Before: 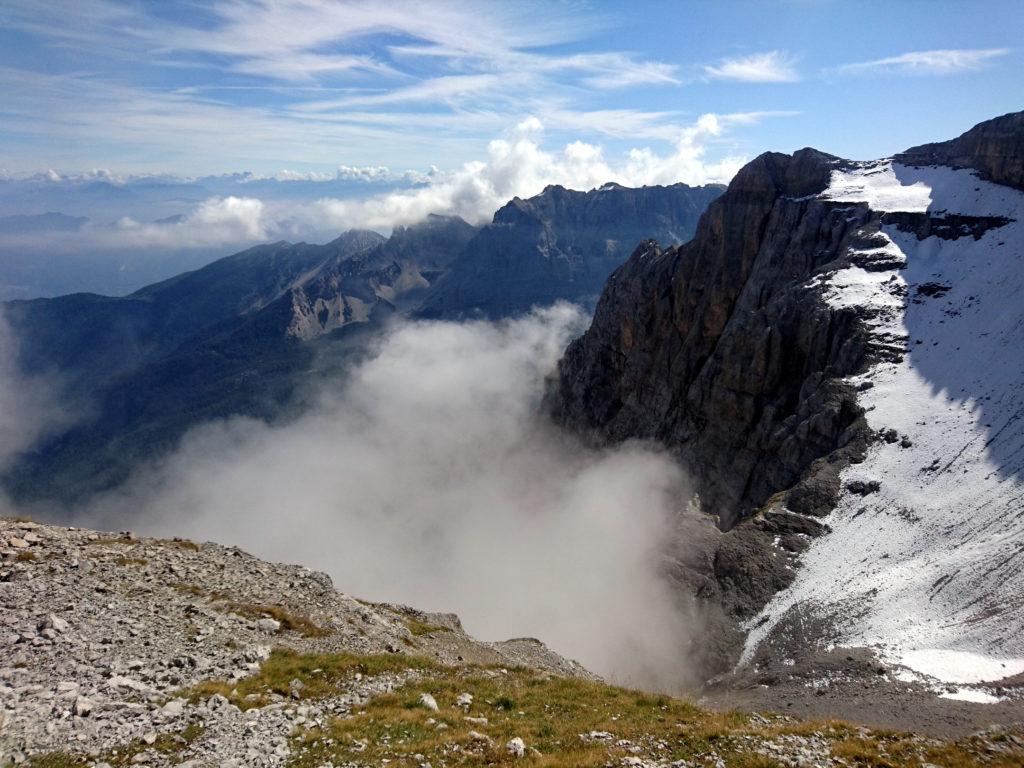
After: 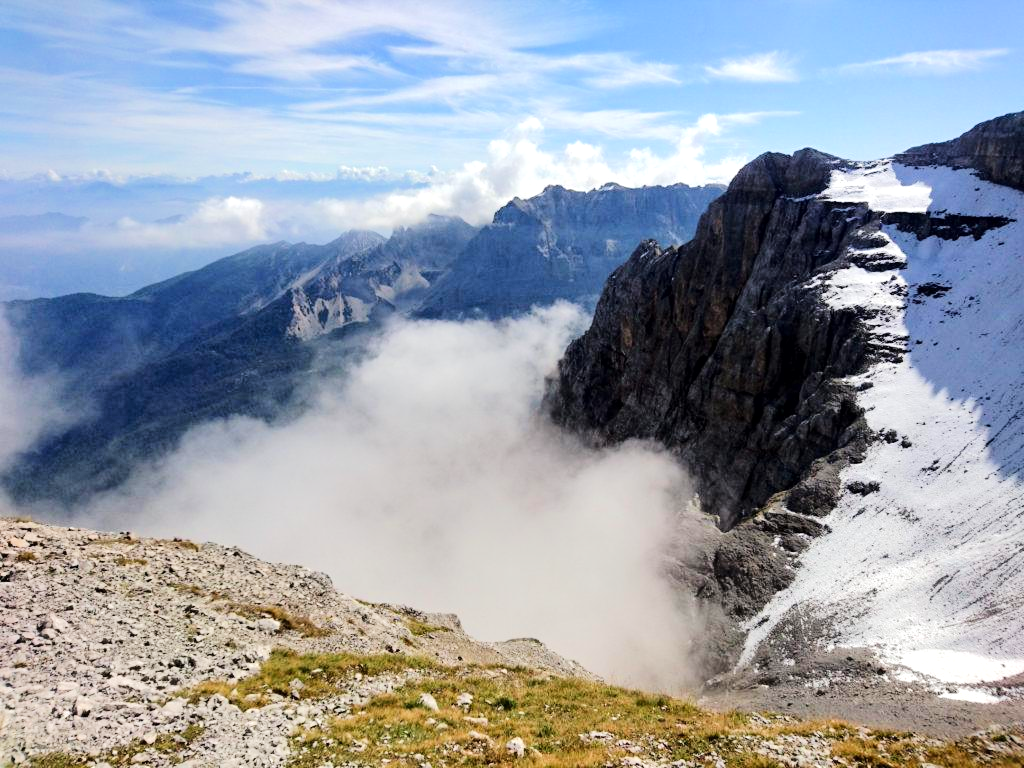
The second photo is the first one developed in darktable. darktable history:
tone equalizer: -7 EV 0.141 EV, -6 EV 0.615 EV, -5 EV 1.17 EV, -4 EV 1.31 EV, -3 EV 1.13 EV, -2 EV 0.6 EV, -1 EV 0.147 EV, edges refinement/feathering 500, mask exposure compensation -1.57 EV, preserve details no
local contrast: mode bilateral grid, contrast 21, coarseness 50, detail 120%, midtone range 0.2
